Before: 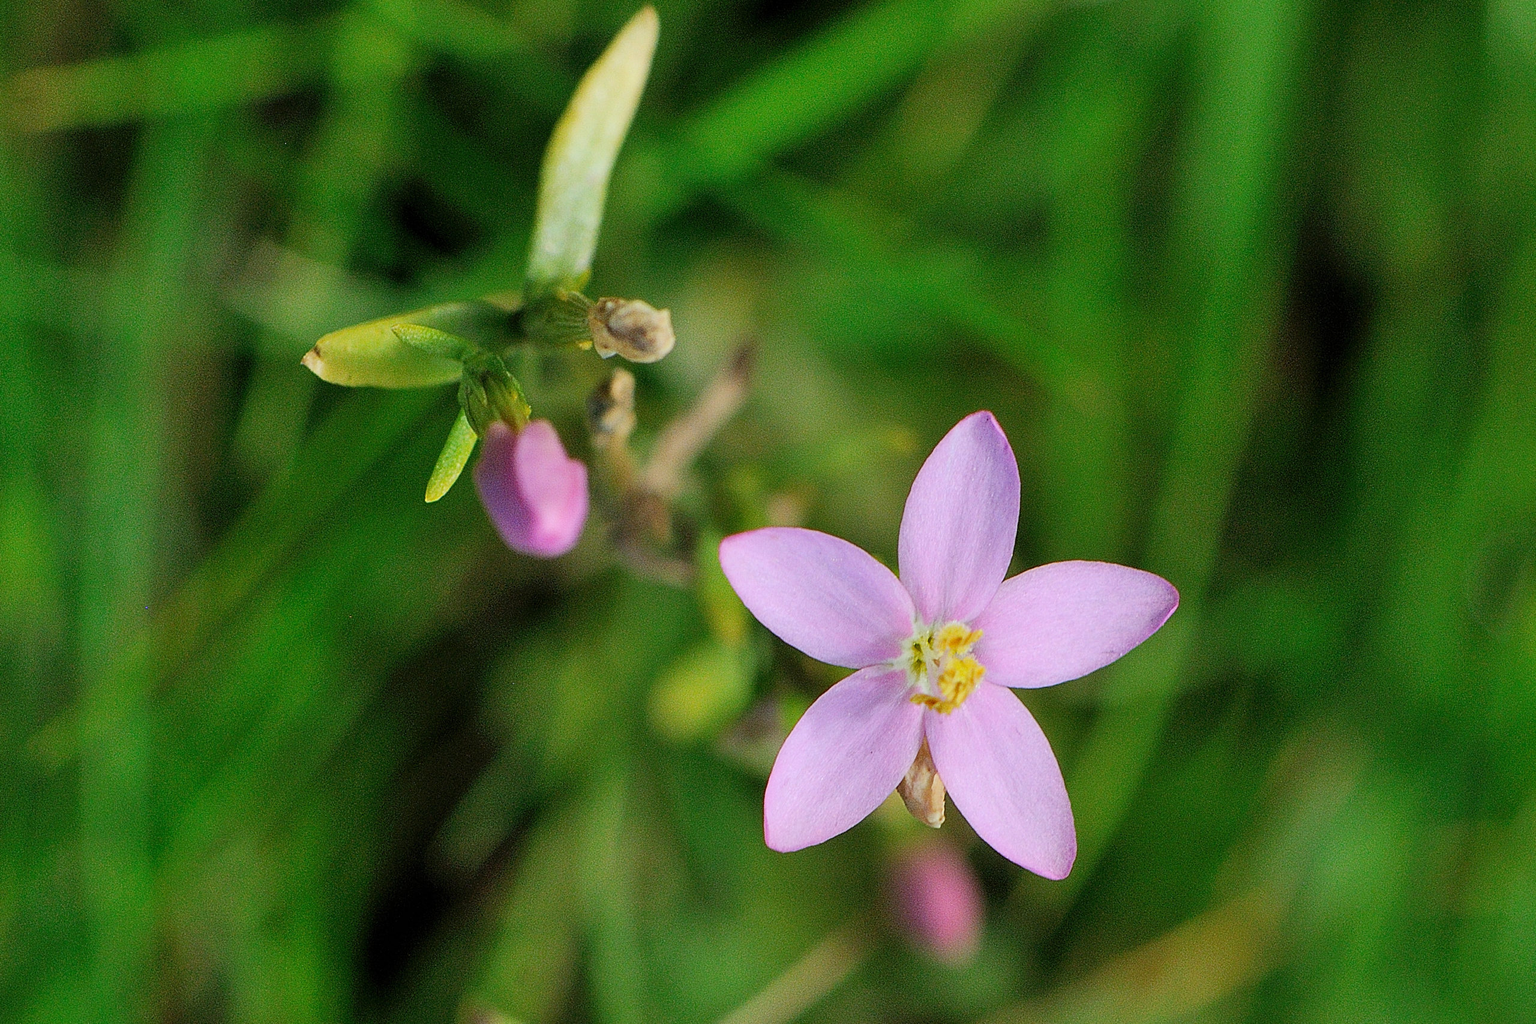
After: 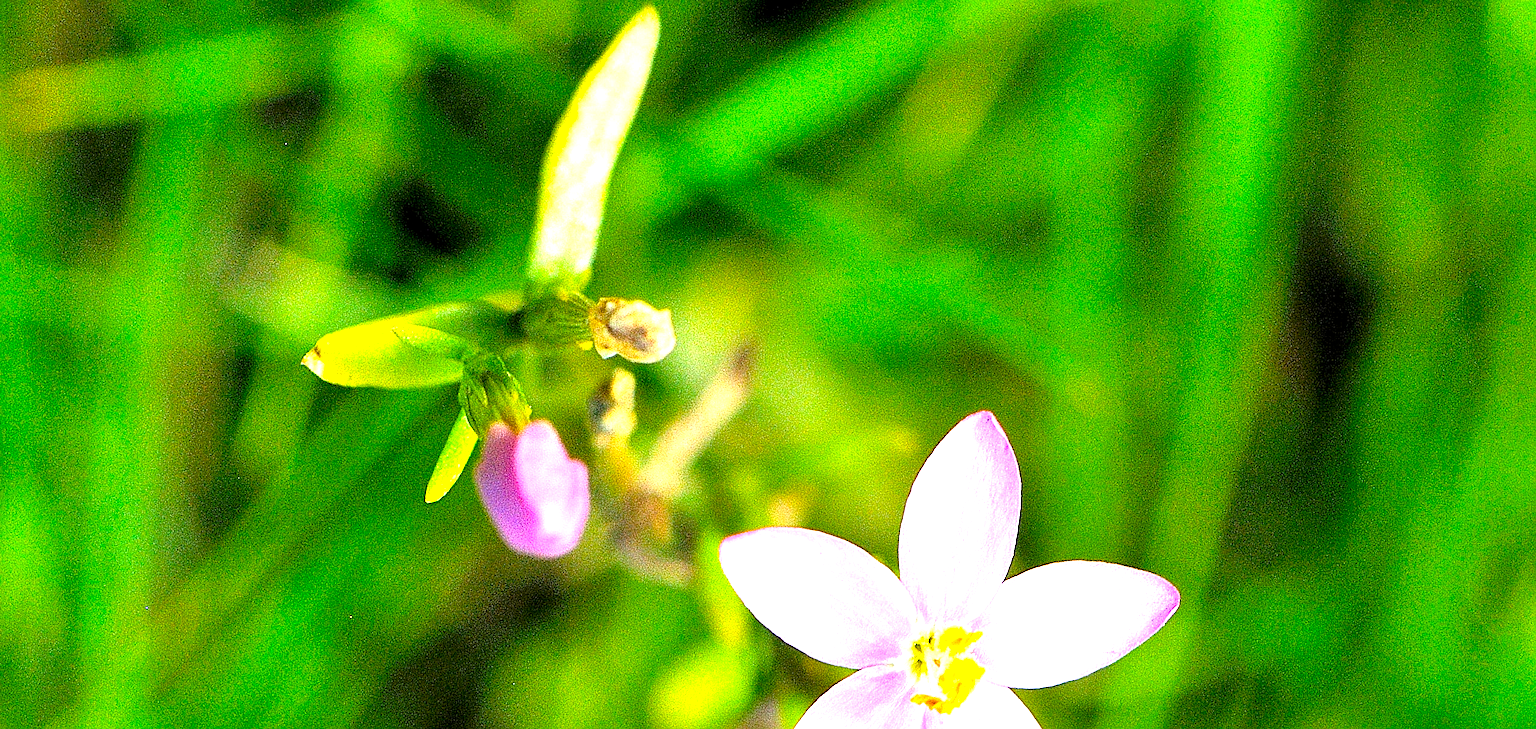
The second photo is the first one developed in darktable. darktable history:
exposure: black level correction 0, exposure 1.741 EV, compensate highlight preservation false
crop: bottom 28.78%
sharpen: on, module defaults
color balance rgb: global offset › luminance -0.844%, perceptual saturation grading › global saturation 25.146%, global vibrance 27.184%
